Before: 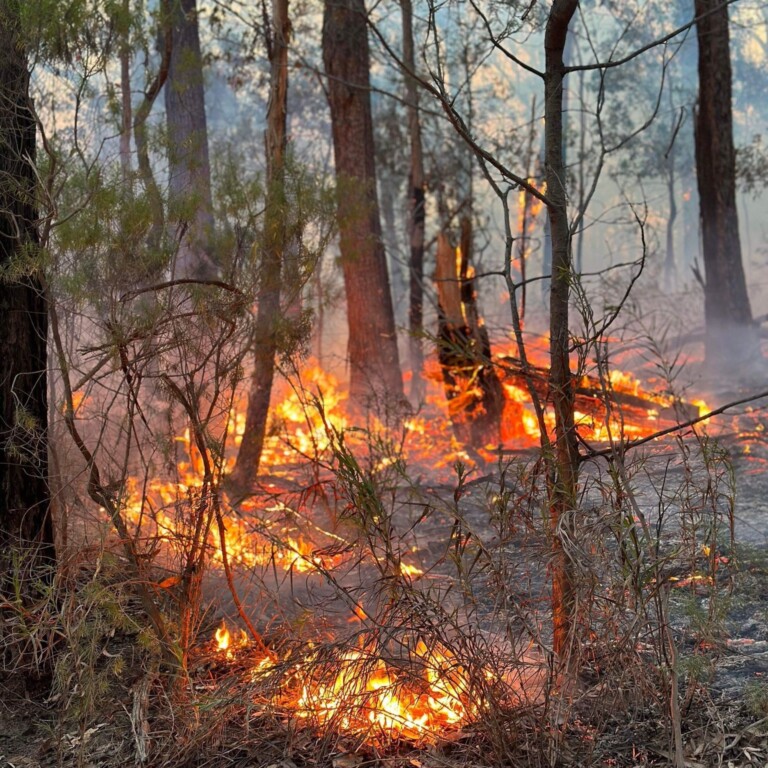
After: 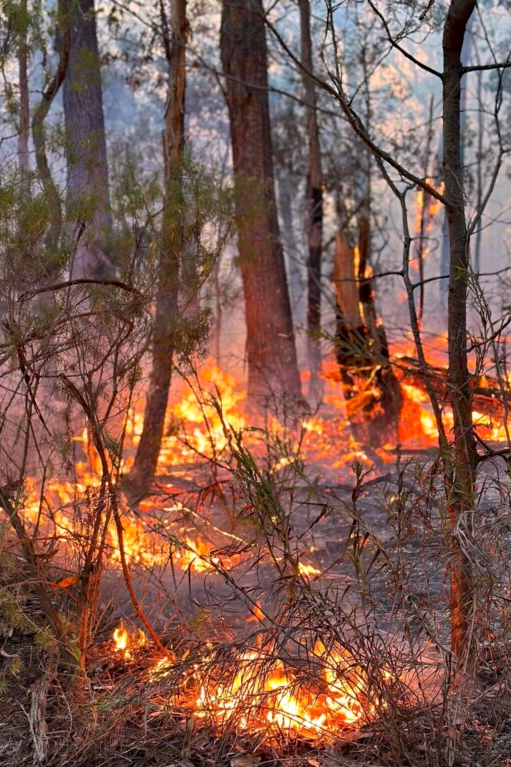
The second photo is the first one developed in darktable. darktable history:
white balance: red 1.05, blue 1.072
crop and rotate: left 13.409%, right 19.924%
local contrast: mode bilateral grid, contrast 100, coarseness 100, detail 108%, midtone range 0.2
haze removal: compatibility mode true, adaptive false
